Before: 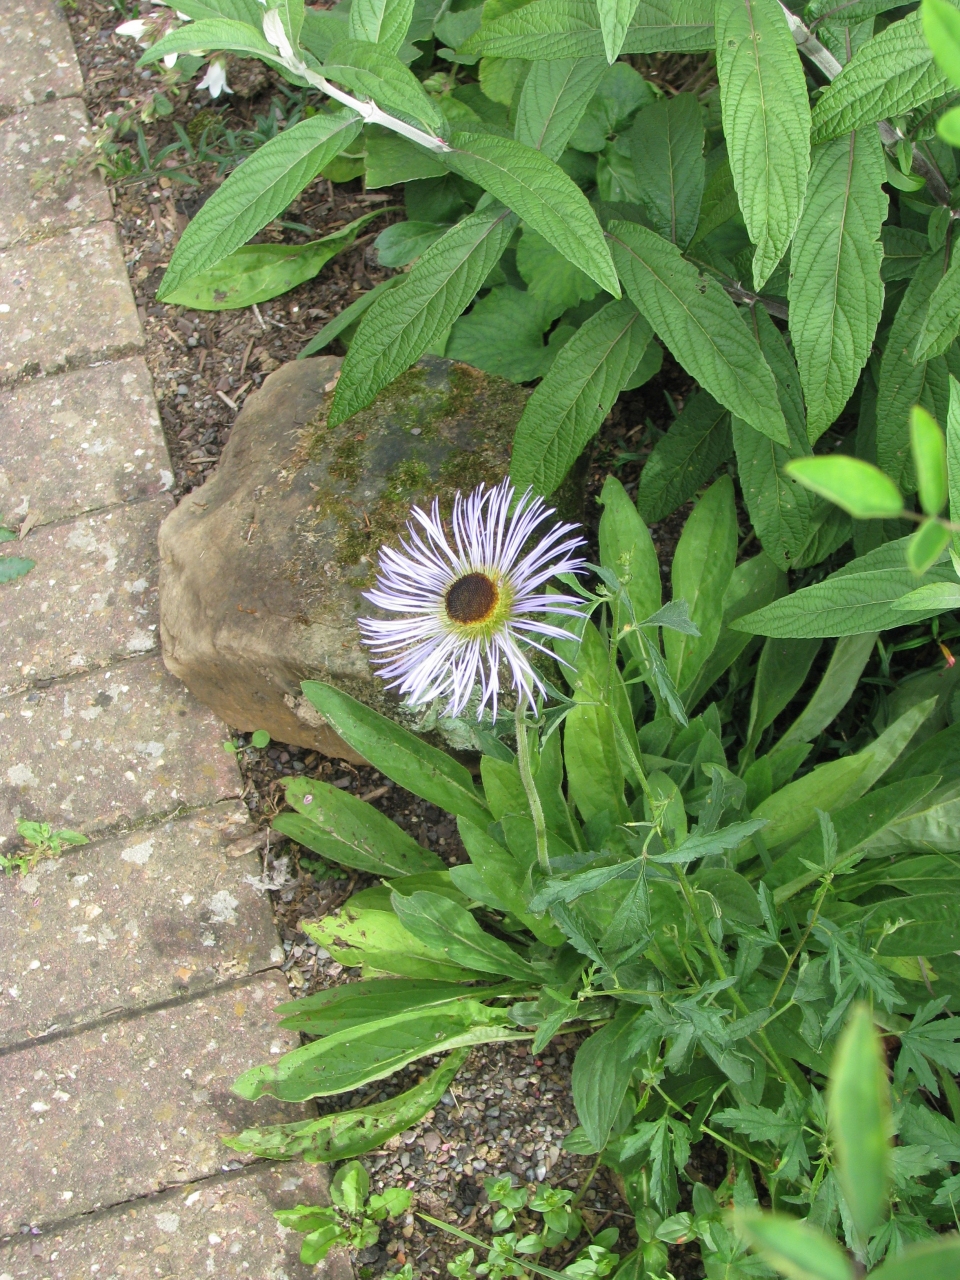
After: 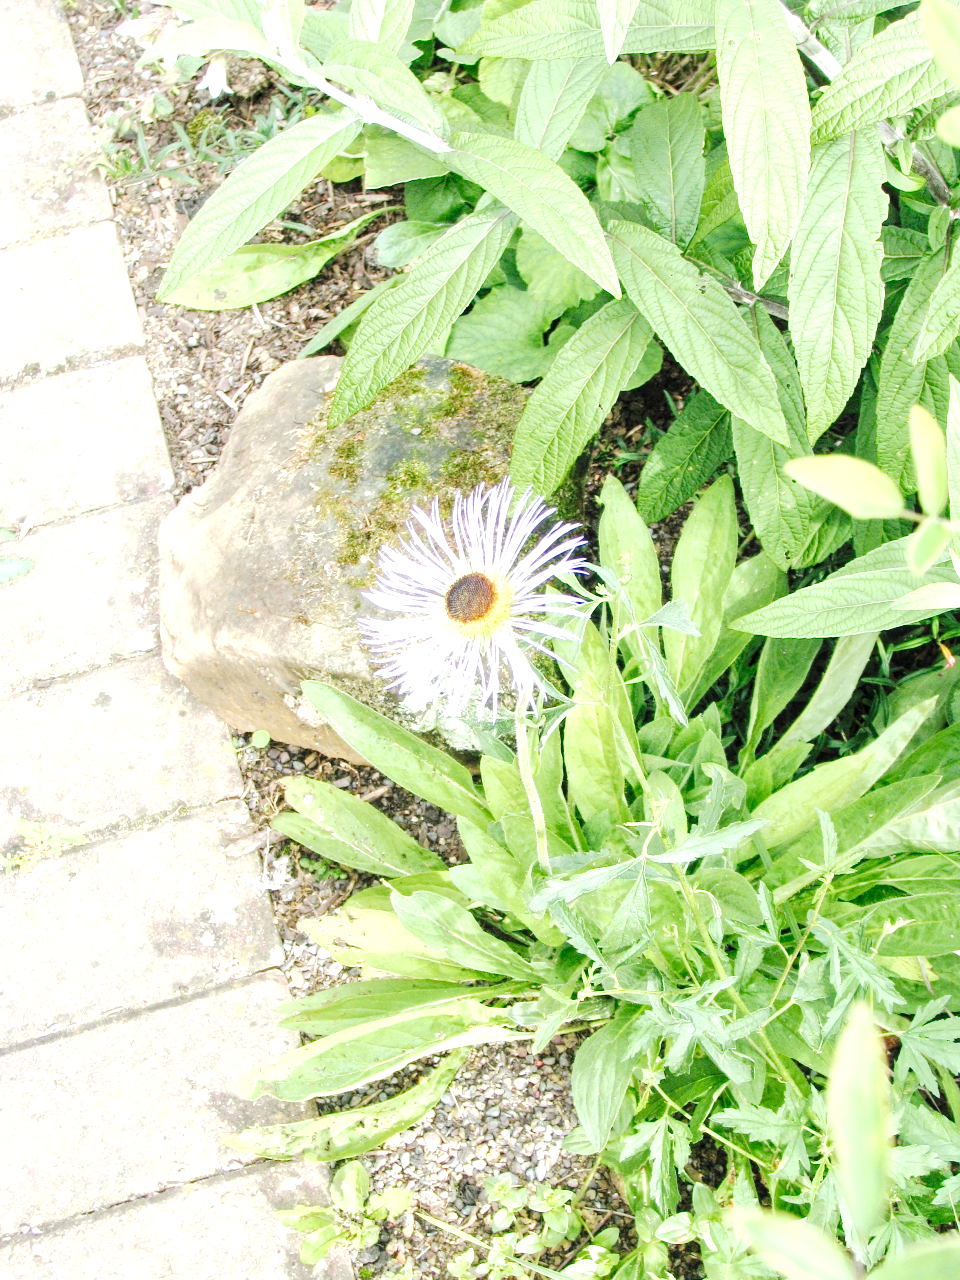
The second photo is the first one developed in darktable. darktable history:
exposure: black level correction -0.002, exposure 1.342 EV, compensate highlight preservation false
local contrast: highlights 95%, shadows 89%, detail 160%, midtone range 0.2
tone curve: curves: ch0 [(0, 0) (0.004, 0) (0.133, 0.071) (0.341, 0.453) (0.839, 0.922) (1, 1)], preserve colors none
tone equalizer: on, module defaults
